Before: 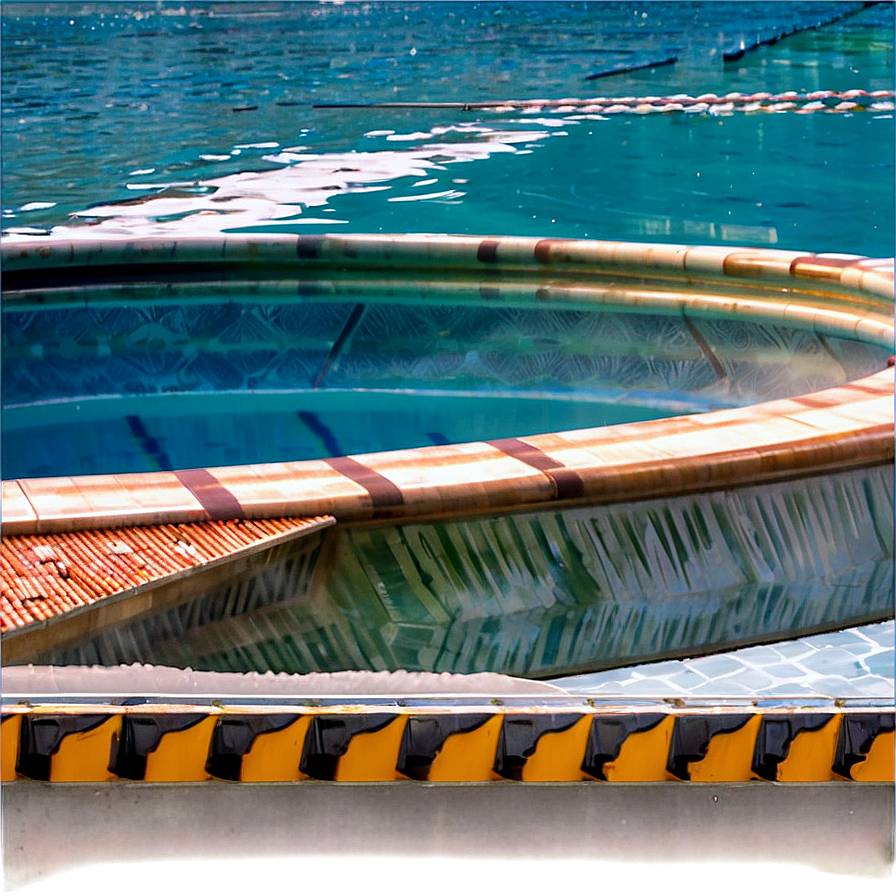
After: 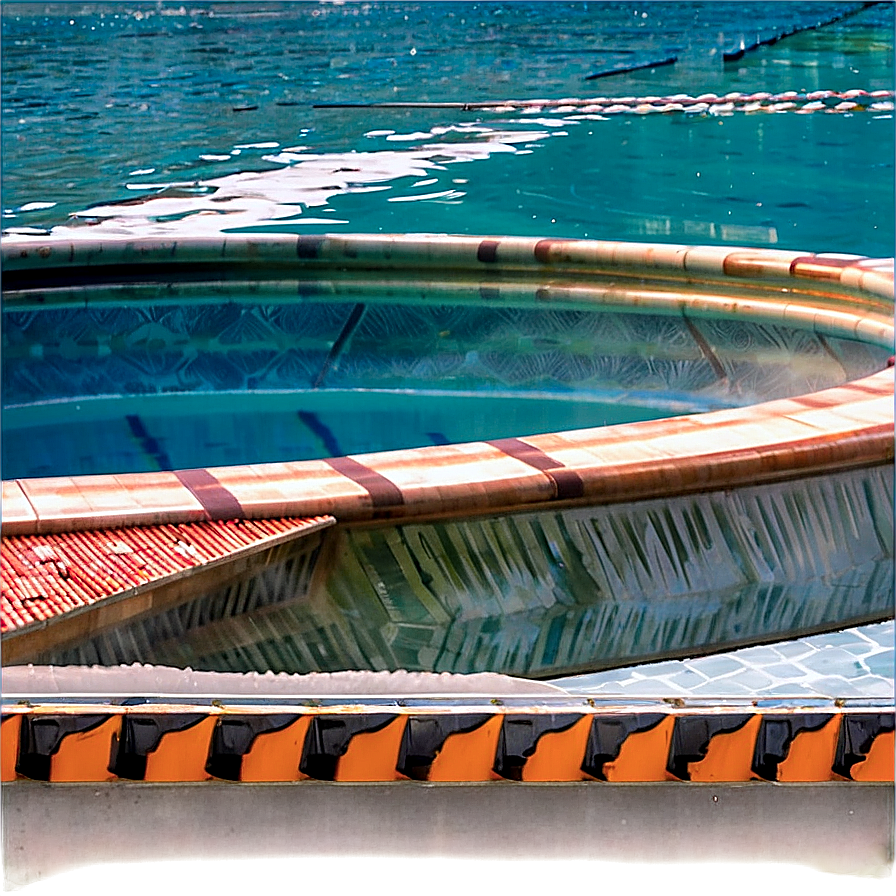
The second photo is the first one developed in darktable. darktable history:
color zones: curves: ch1 [(0.309, 0.524) (0.41, 0.329) (0.508, 0.509)]; ch2 [(0.25, 0.457) (0.75, 0.5)]
sharpen: amount 0.5
